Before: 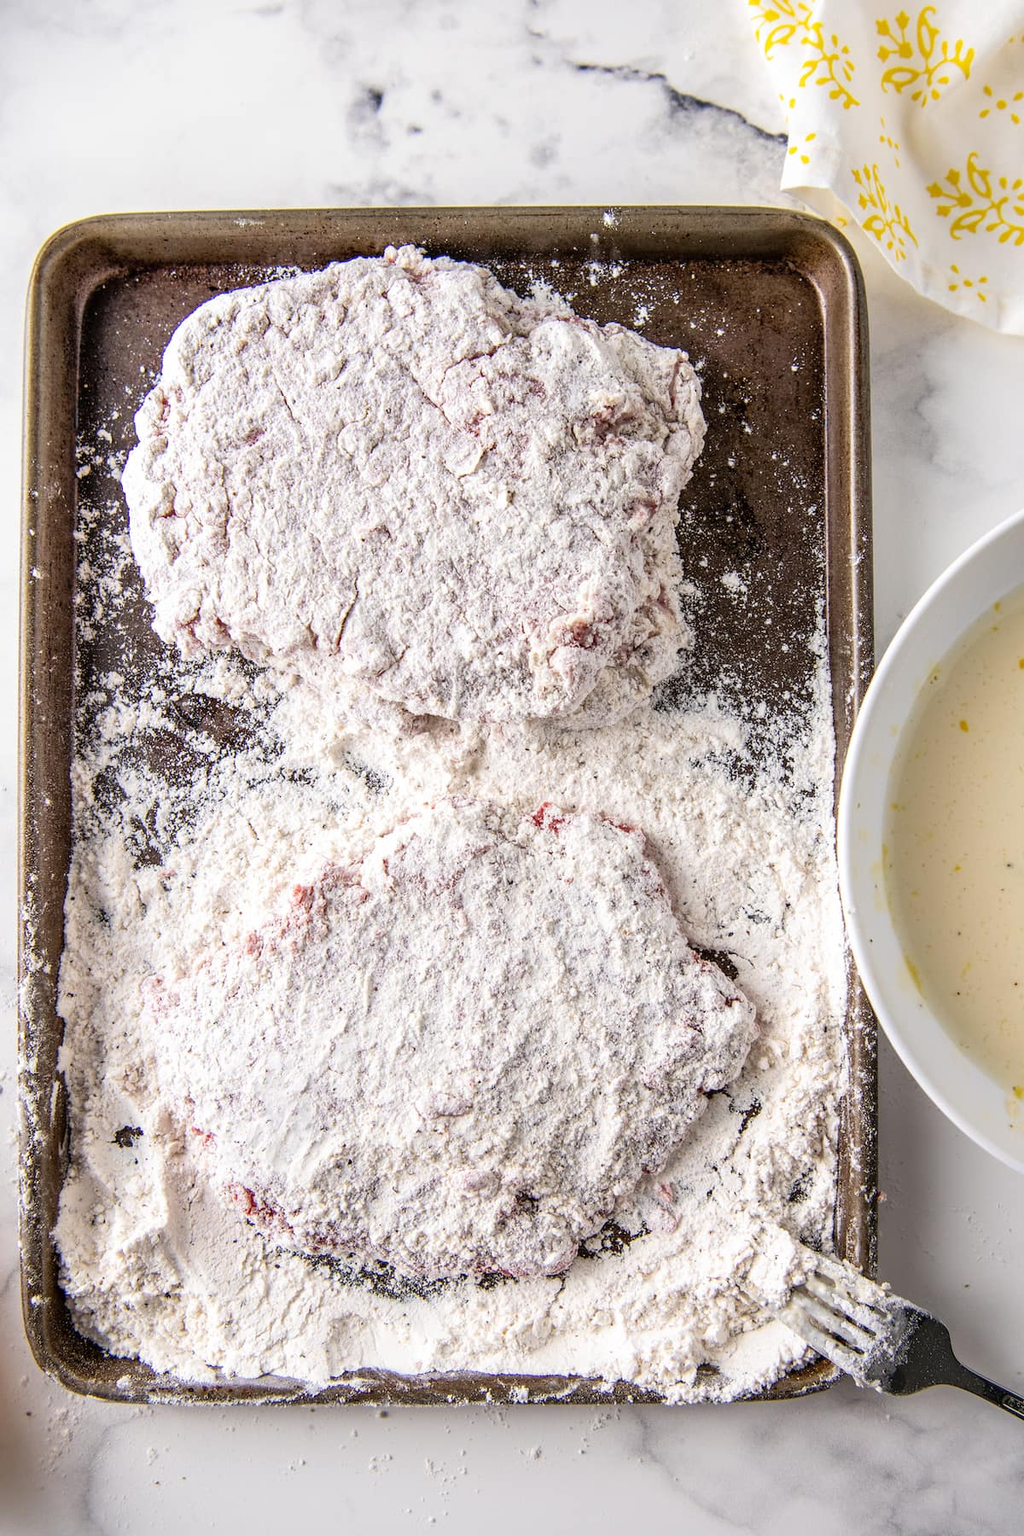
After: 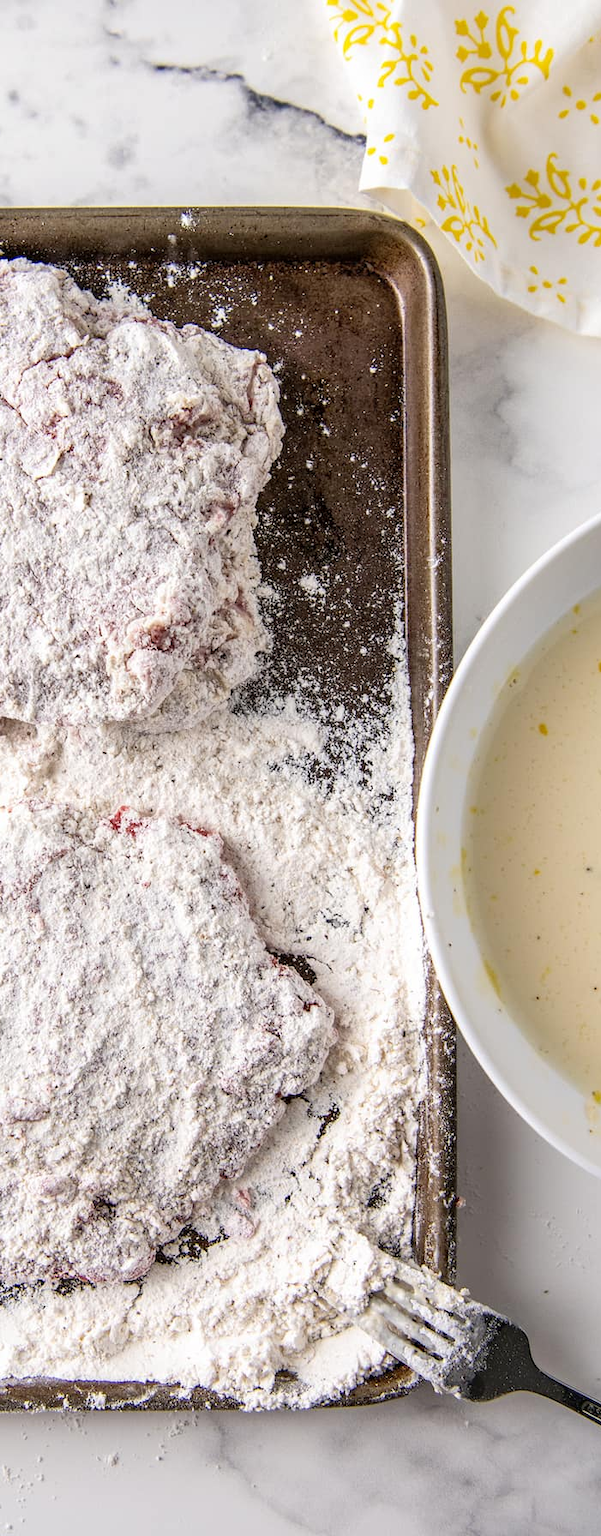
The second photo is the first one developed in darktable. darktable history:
exposure: black level correction 0.001, compensate highlight preservation false
crop: left 41.338%
